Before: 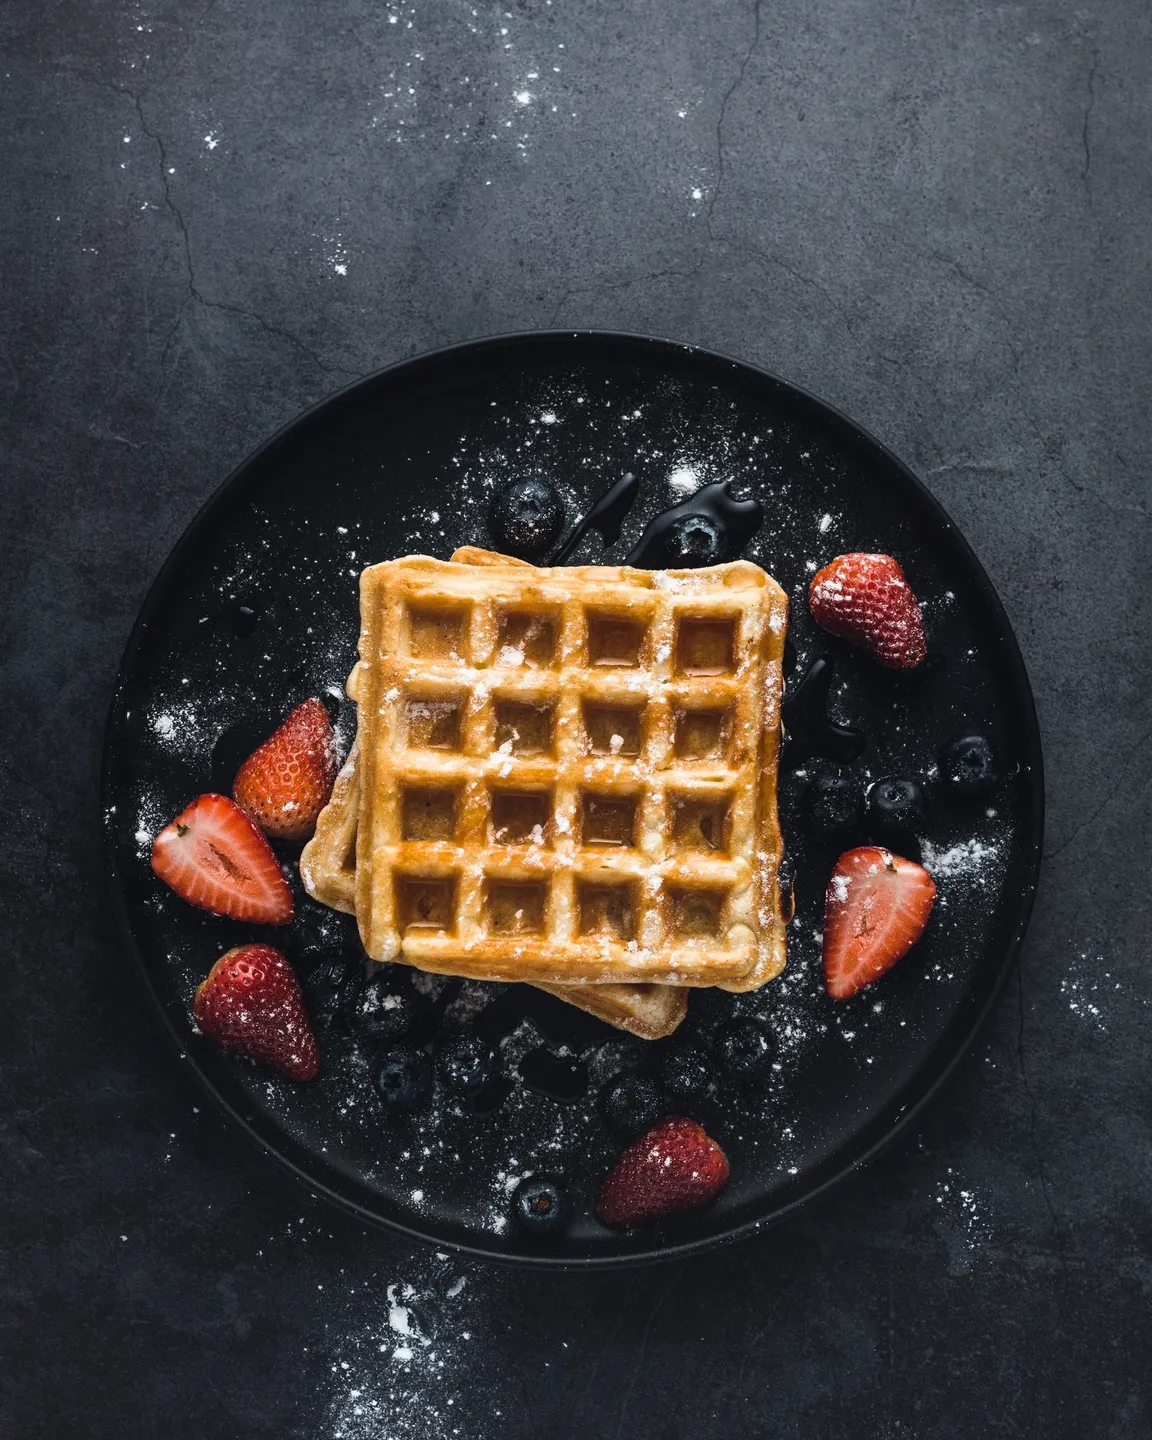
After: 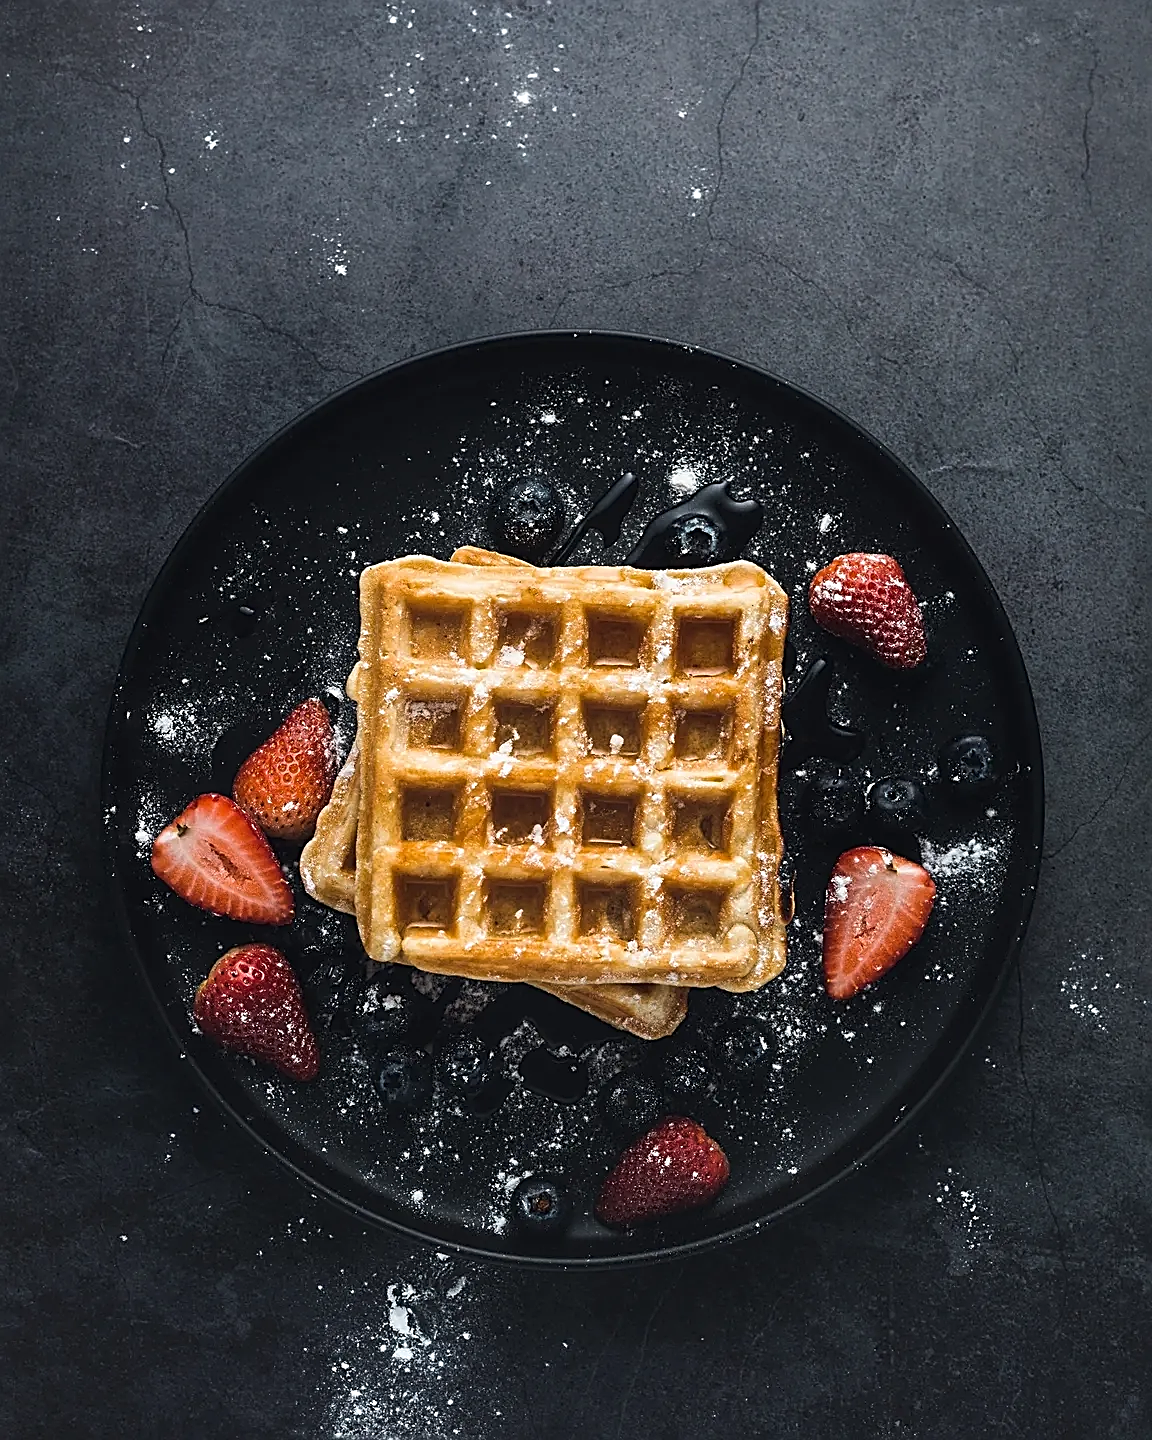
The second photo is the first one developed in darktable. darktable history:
sharpen: amount 1.001
